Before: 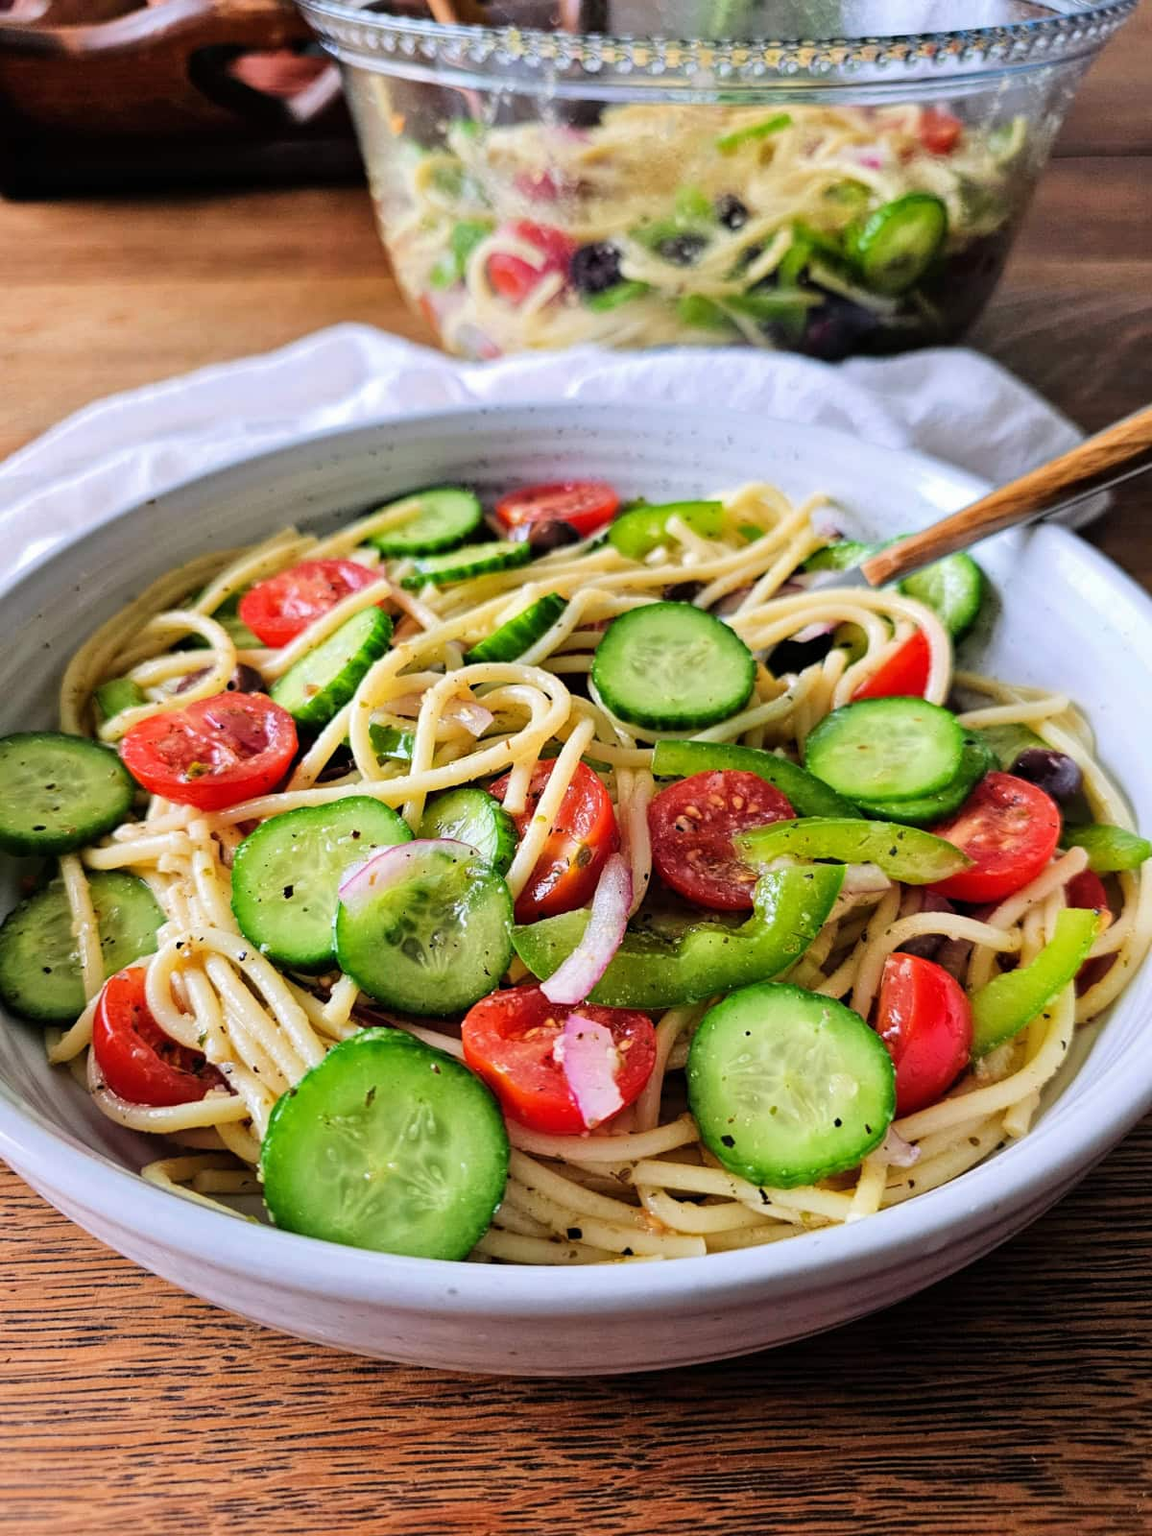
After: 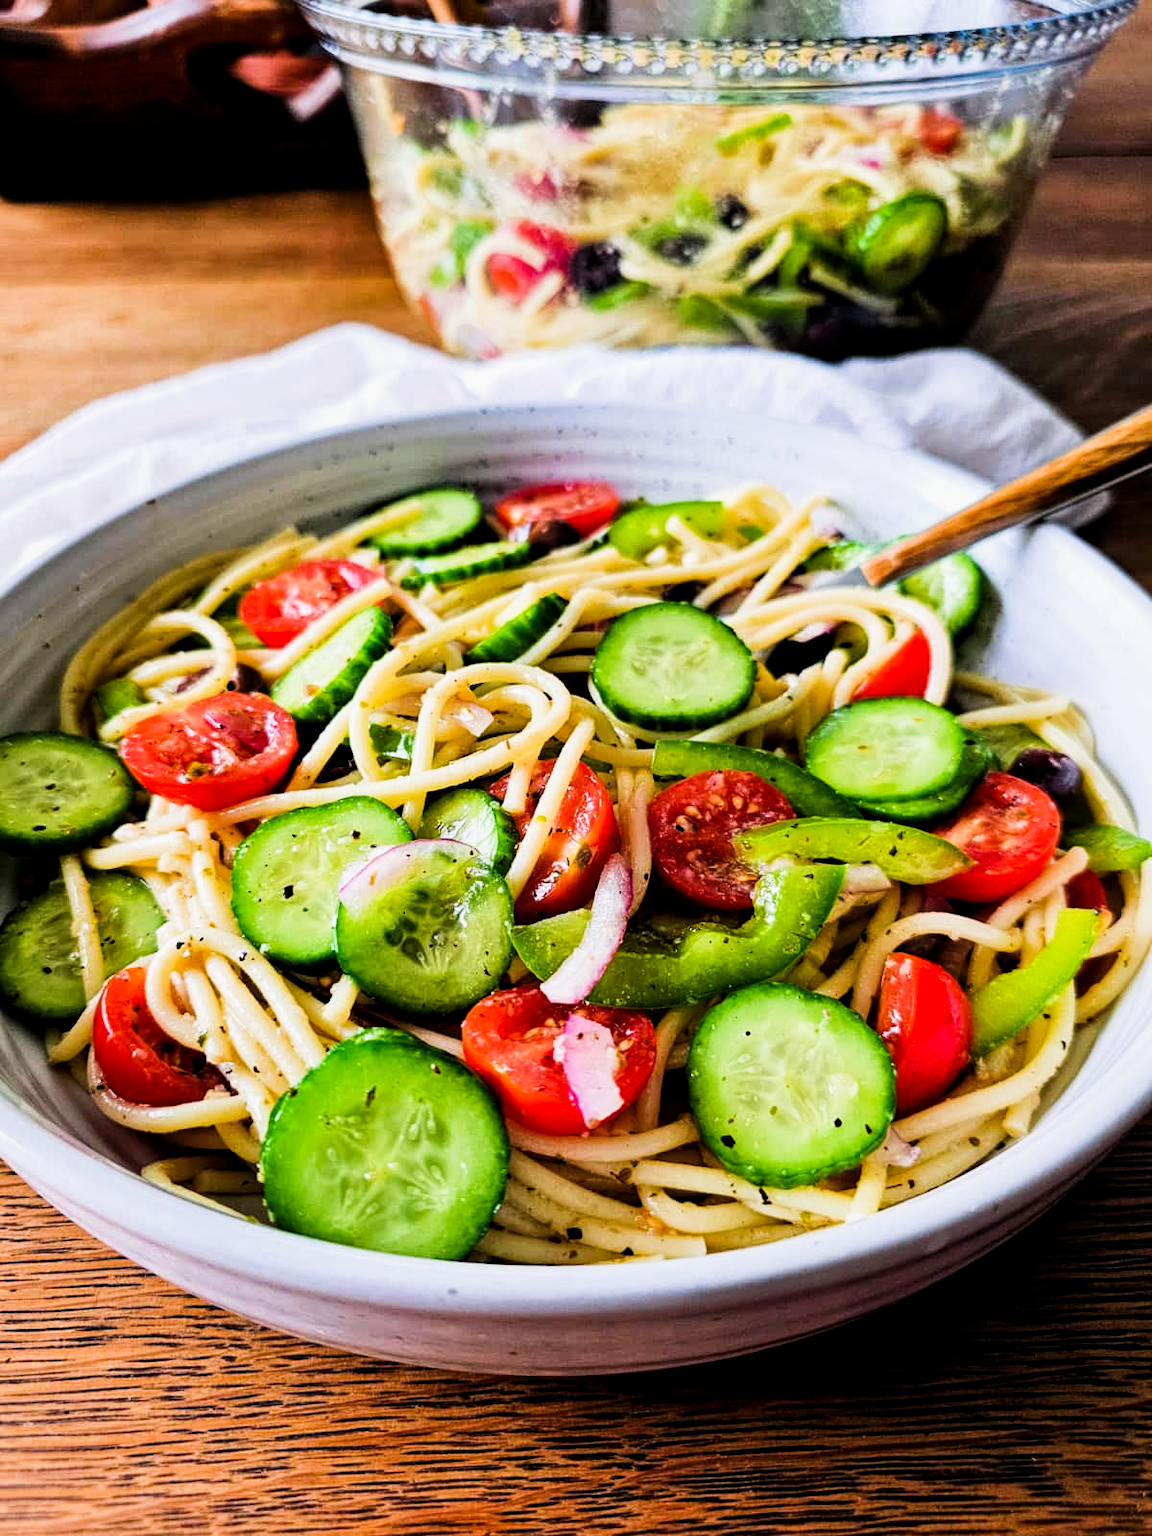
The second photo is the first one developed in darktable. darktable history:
sigmoid: contrast 1.86, skew 0.35
local contrast: highlights 100%, shadows 100%, detail 120%, midtone range 0.2
